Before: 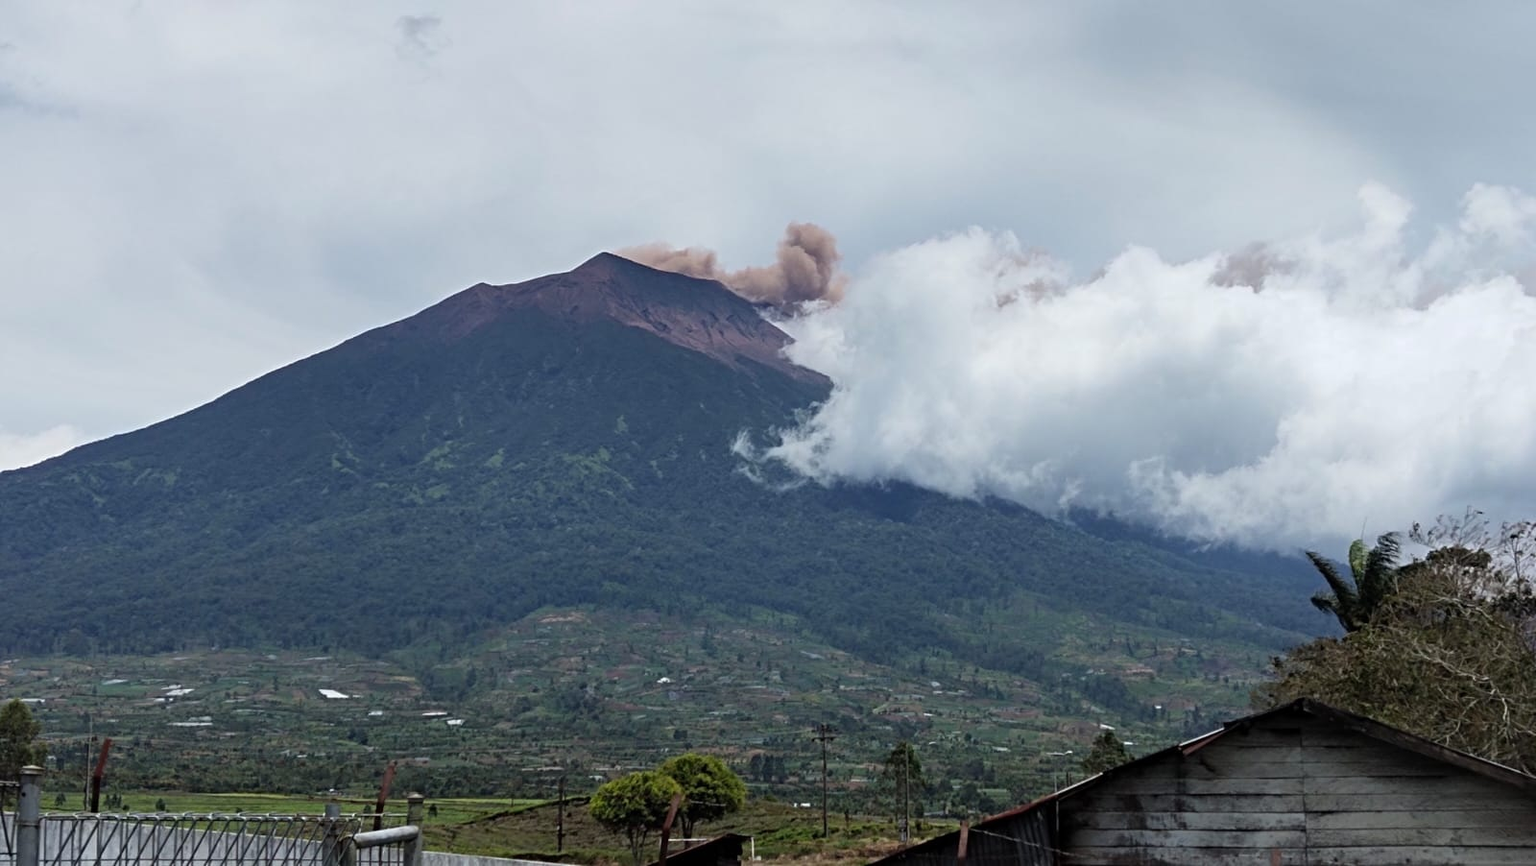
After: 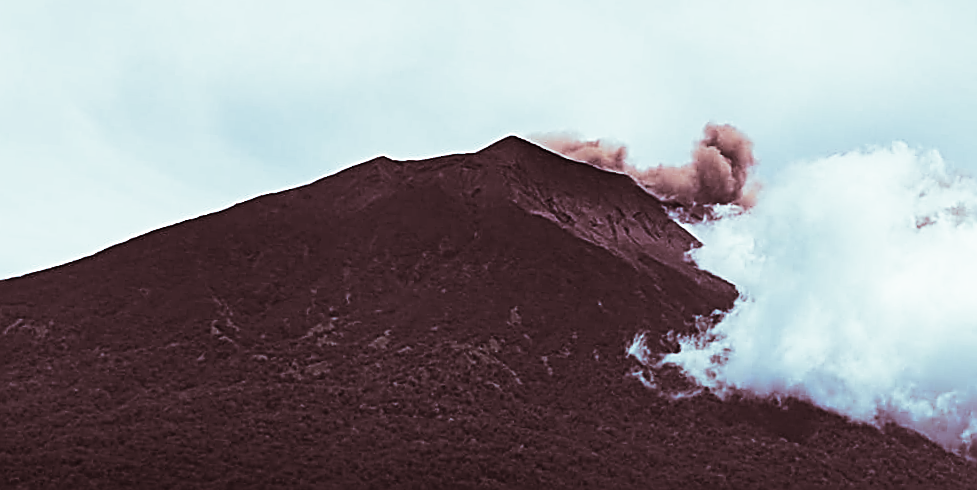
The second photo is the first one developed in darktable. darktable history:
crop and rotate: angle -4.99°, left 2.122%, top 6.945%, right 27.566%, bottom 30.519%
split-toning: shadows › saturation 0.3, highlights › hue 180°, highlights › saturation 0.3, compress 0%
tone curve: curves: ch0 [(0, 0) (0.003, 0.003) (0.011, 0.005) (0.025, 0.005) (0.044, 0.008) (0.069, 0.015) (0.1, 0.023) (0.136, 0.032) (0.177, 0.046) (0.224, 0.072) (0.277, 0.124) (0.335, 0.174) (0.399, 0.253) (0.468, 0.365) (0.543, 0.519) (0.623, 0.675) (0.709, 0.805) (0.801, 0.908) (0.898, 0.97) (1, 1)], preserve colors none
contrast brightness saturation: saturation -0.05
sharpen: amount 1
exposure: black level correction 0.01, exposure 0.014 EV, compensate highlight preservation false
